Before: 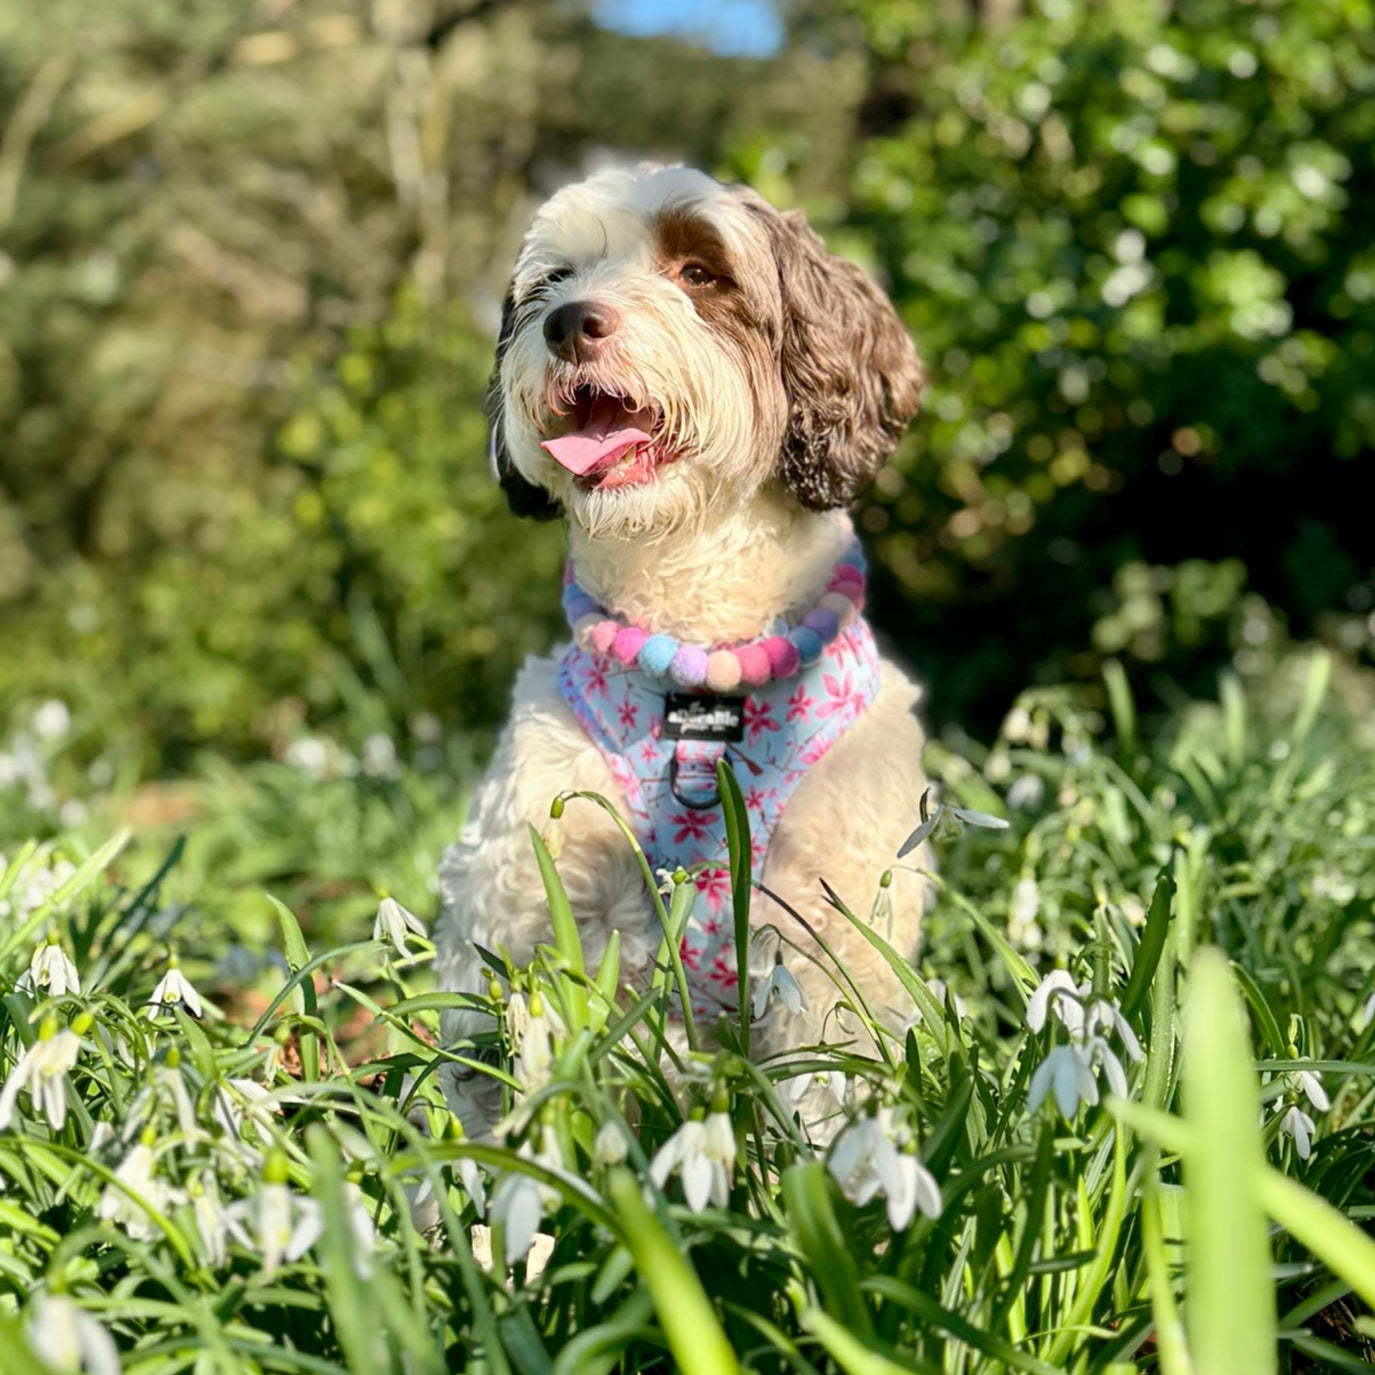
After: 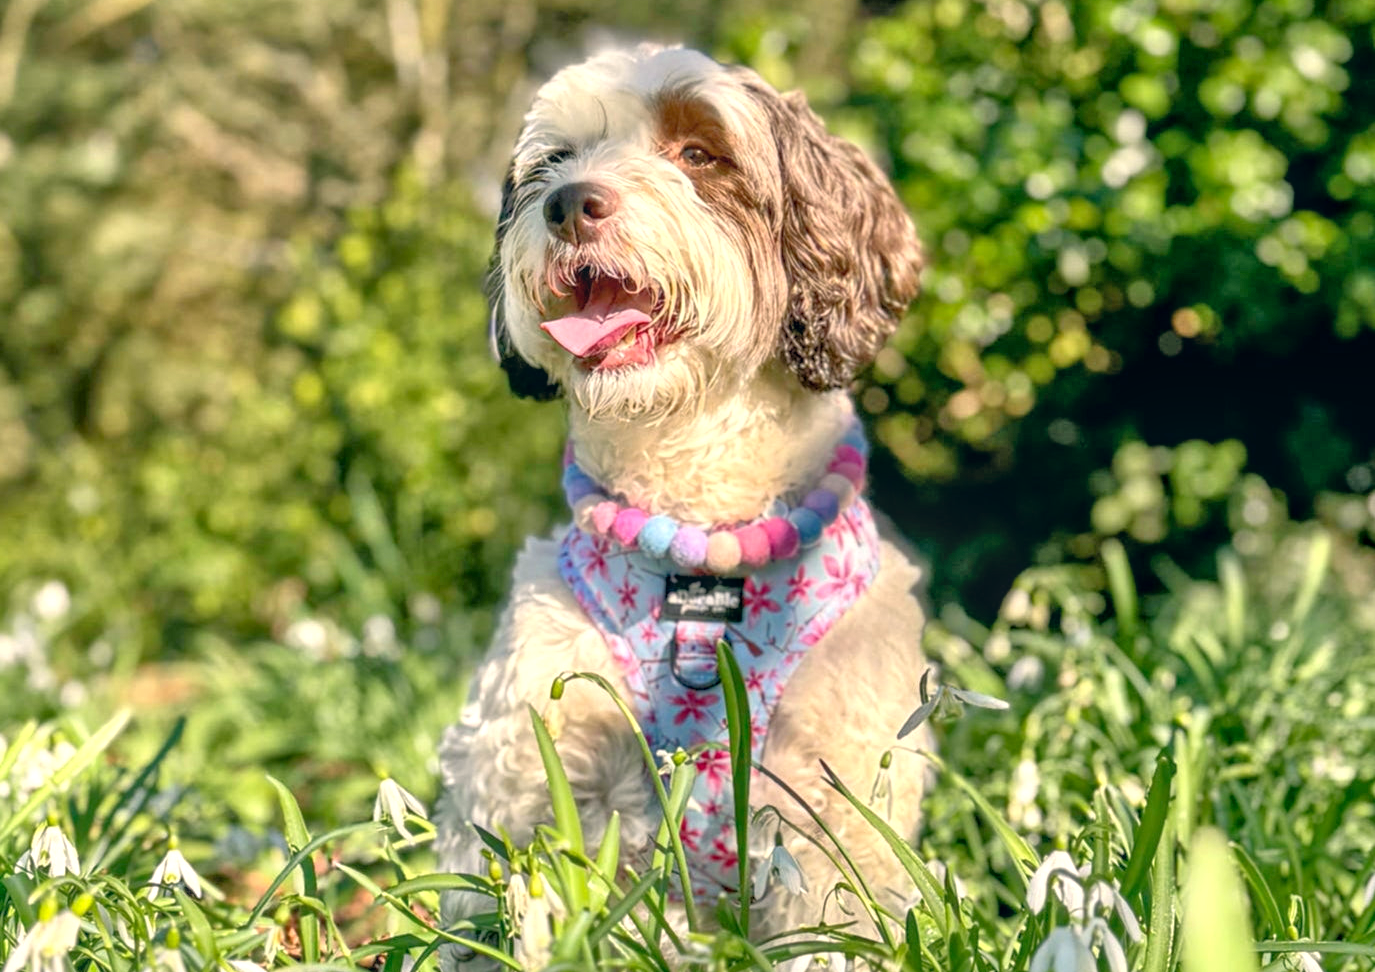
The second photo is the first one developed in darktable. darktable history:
crop and rotate: top 8.711%, bottom 20.547%
tone equalizer: -7 EV 0.164 EV, -6 EV 0.617 EV, -5 EV 1.17 EV, -4 EV 1.36 EV, -3 EV 1.17 EV, -2 EV 0.6 EV, -1 EV 0.157 EV
color correction: highlights a* 5.48, highlights b* 5.31, shadows a* -4.82, shadows b* -5.29
local contrast: highlights 5%, shadows 5%, detail 133%
exposure: exposure 0.203 EV, compensate highlight preservation false
